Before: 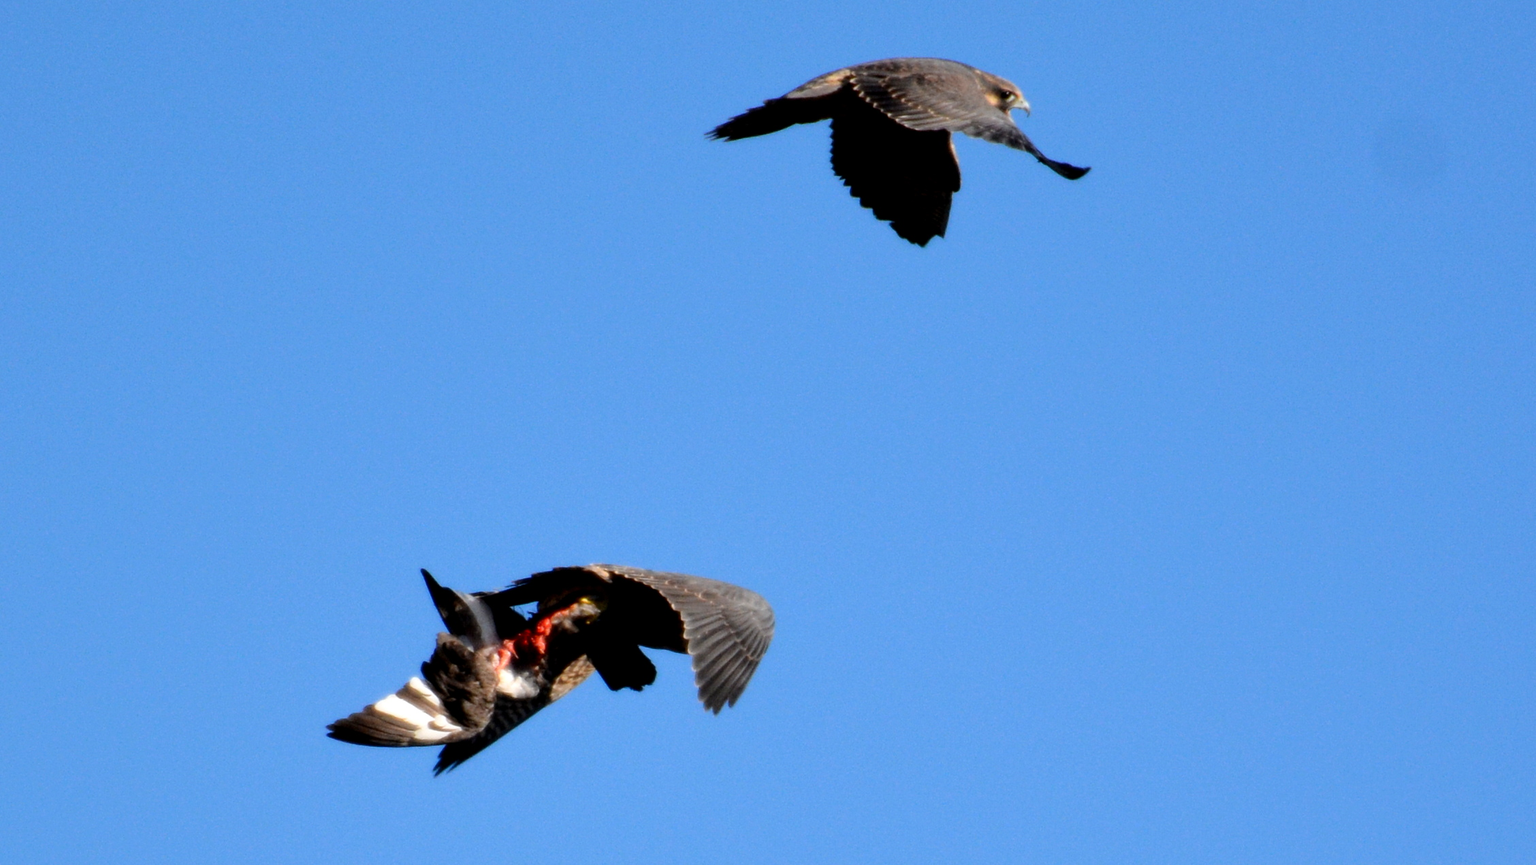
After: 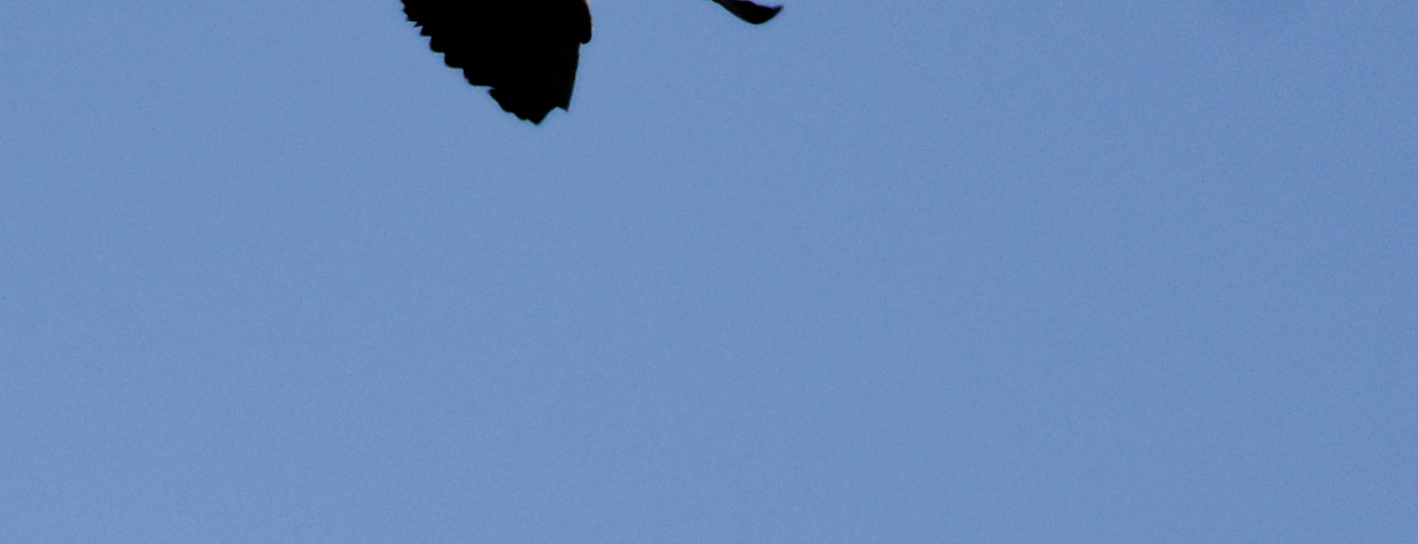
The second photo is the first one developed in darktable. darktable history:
contrast brightness saturation: contrast 0.03, brightness 0.06, saturation 0.13
color correction: saturation 0.57
rotate and perspective: rotation -0.45°, automatic cropping original format, crop left 0.008, crop right 0.992, crop top 0.012, crop bottom 0.988
filmic rgb: white relative exposure 3.85 EV, hardness 4.3
crop: left 36.005%, top 18.293%, right 0.31%, bottom 38.444%
color balance rgb: perceptual saturation grading › mid-tones 6.33%, perceptual saturation grading › shadows 72.44%, perceptual brilliance grading › highlights 11.59%, contrast 5.05%
tone equalizer: -8 EV 0.25 EV, -7 EV 0.417 EV, -6 EV 0.417 EV, -5 EV 0.25 EV, -3 EV -0.25 EV, -2 EV -0.417 EV, -1 EV -0.417 EV, +0 EV -0.25 EV, edges refinement/feathering 500, mask exposure compensation -1.57 EV, preserve details guided filter
